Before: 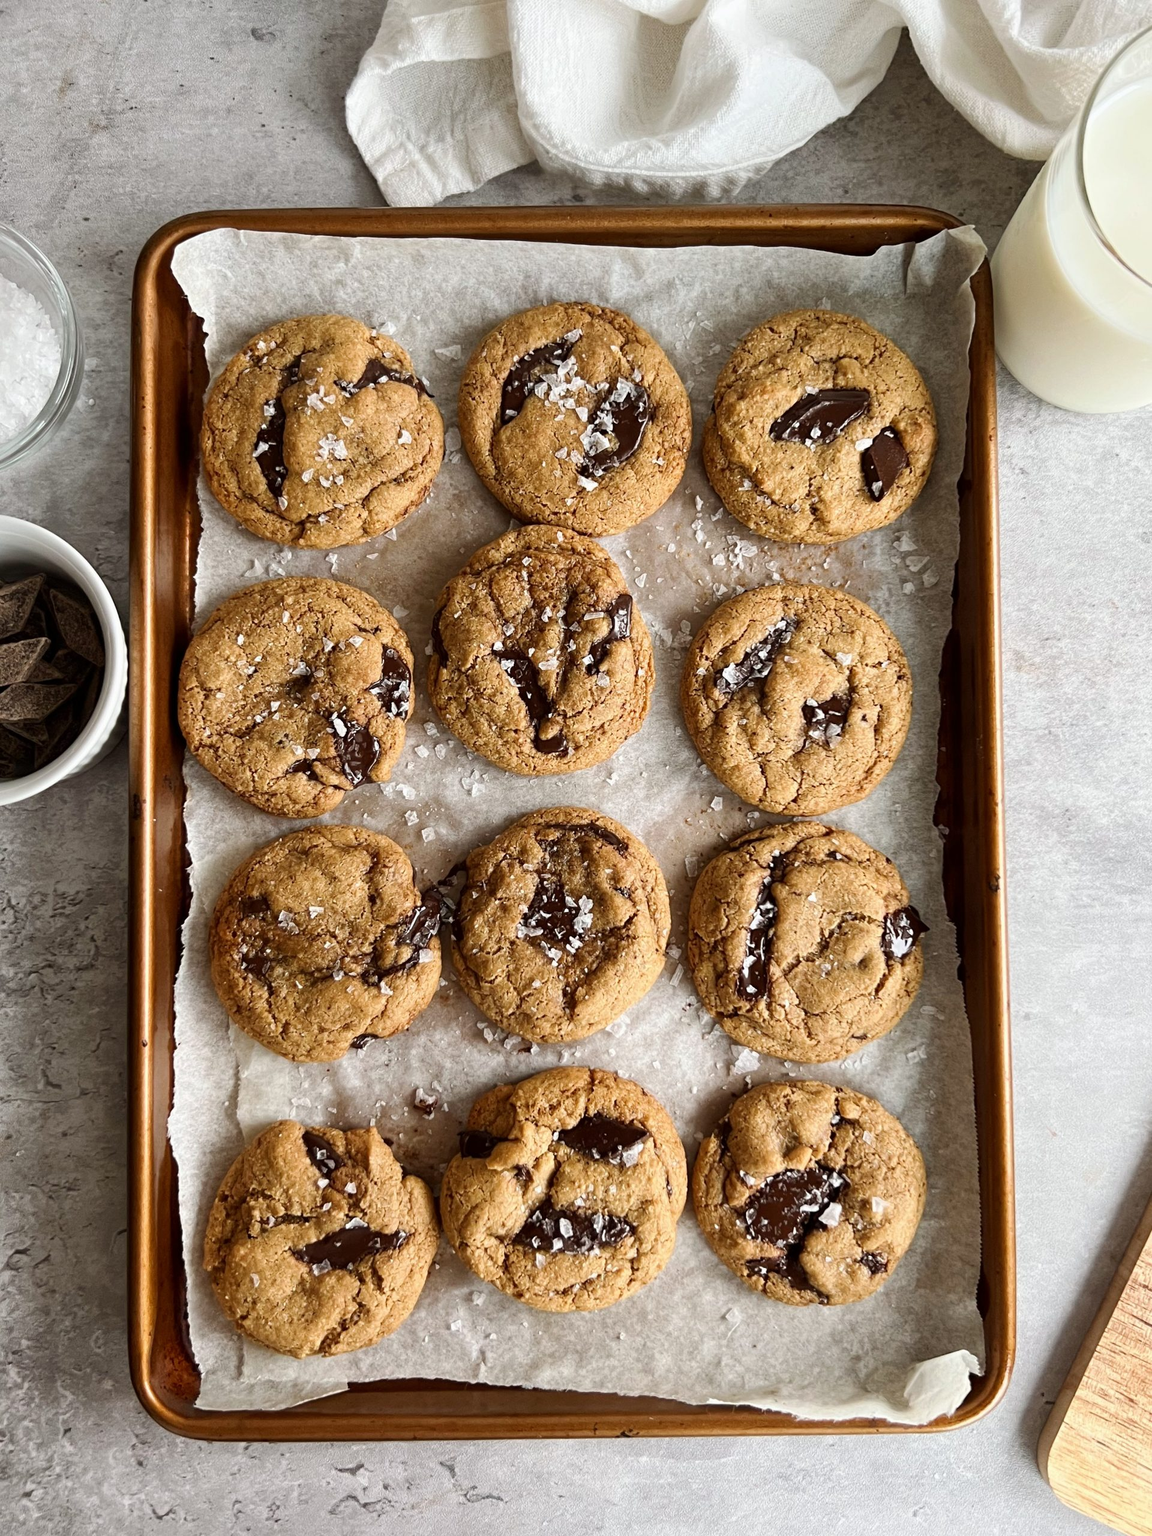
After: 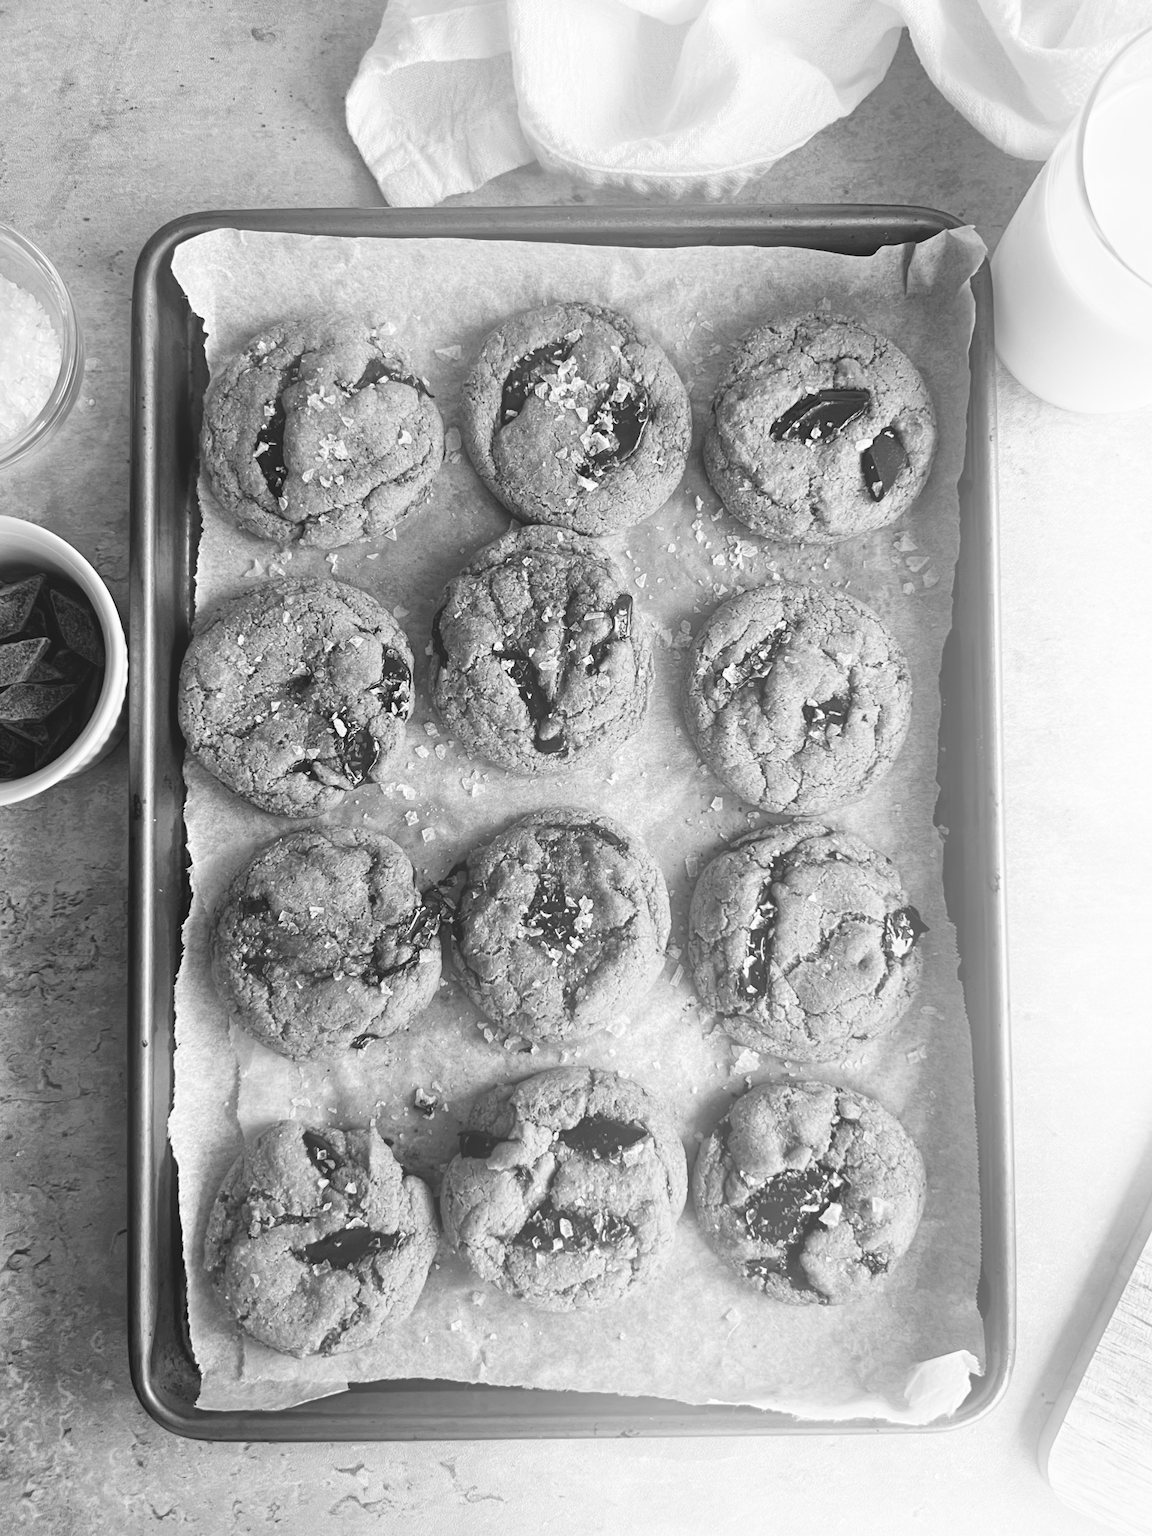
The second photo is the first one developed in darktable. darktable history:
monochrome: on, module defaults
bloom: size 40%
